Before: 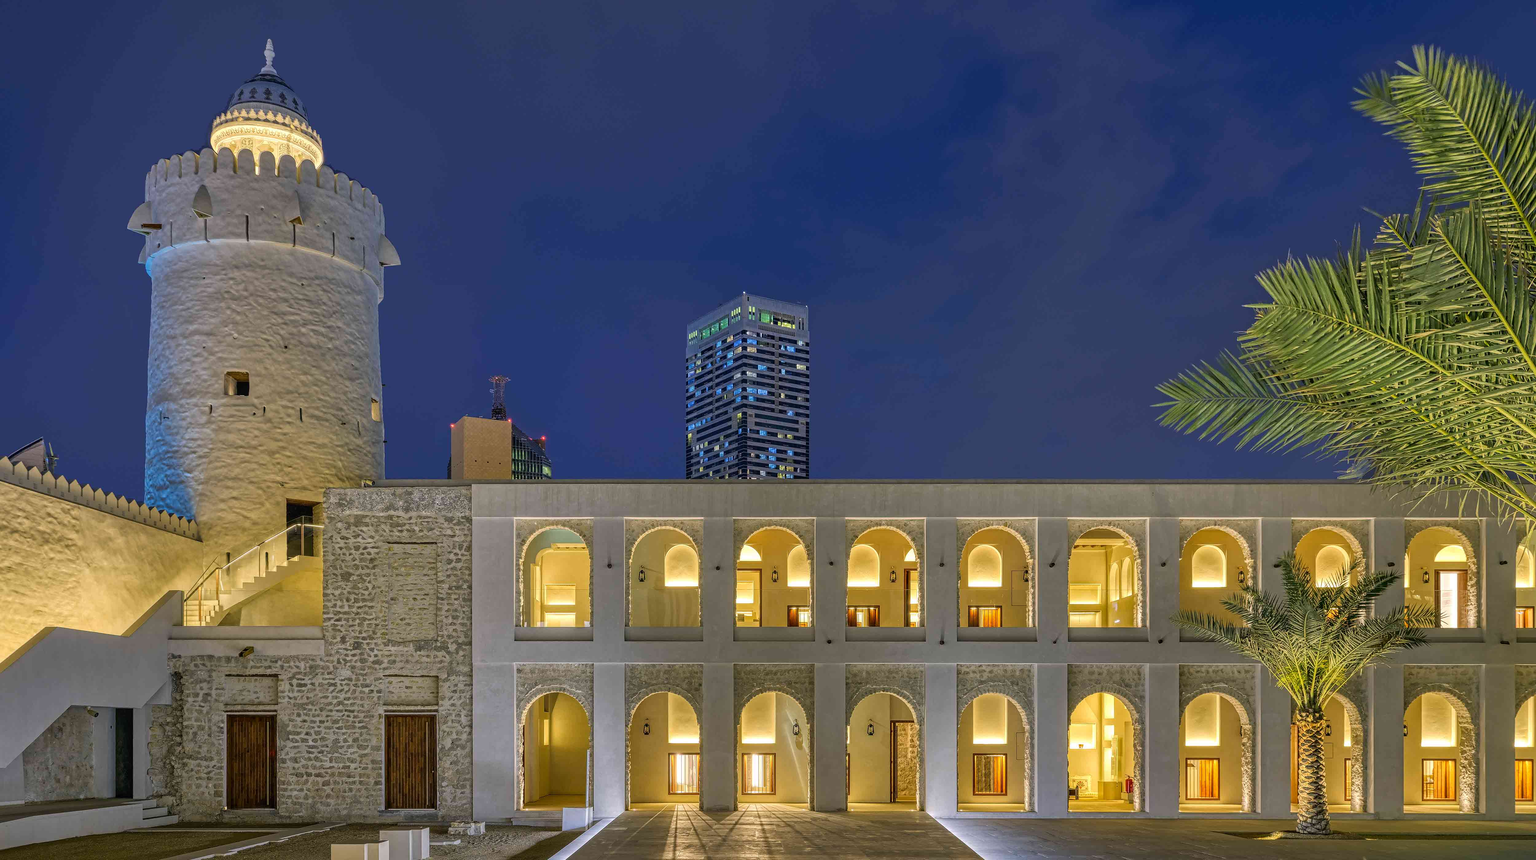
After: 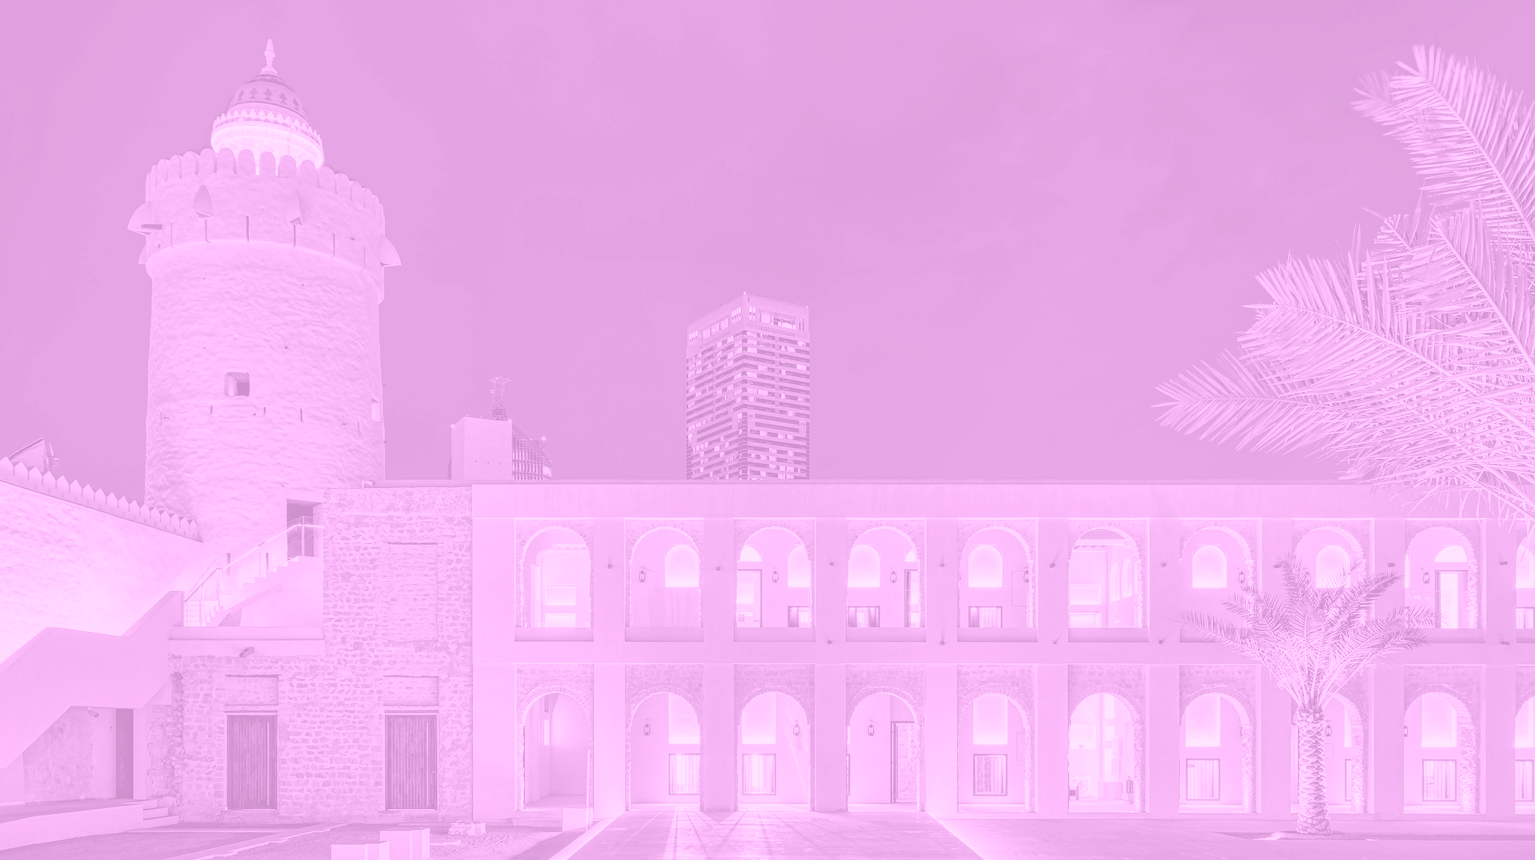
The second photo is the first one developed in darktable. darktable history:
colorize: hue 331.2°, saturation 75%, source mix 30.28%, lightness 70.52%, version 1
exposure: black level correction 0.005, exposure 0.001 EV, compensate highlight preservation false
